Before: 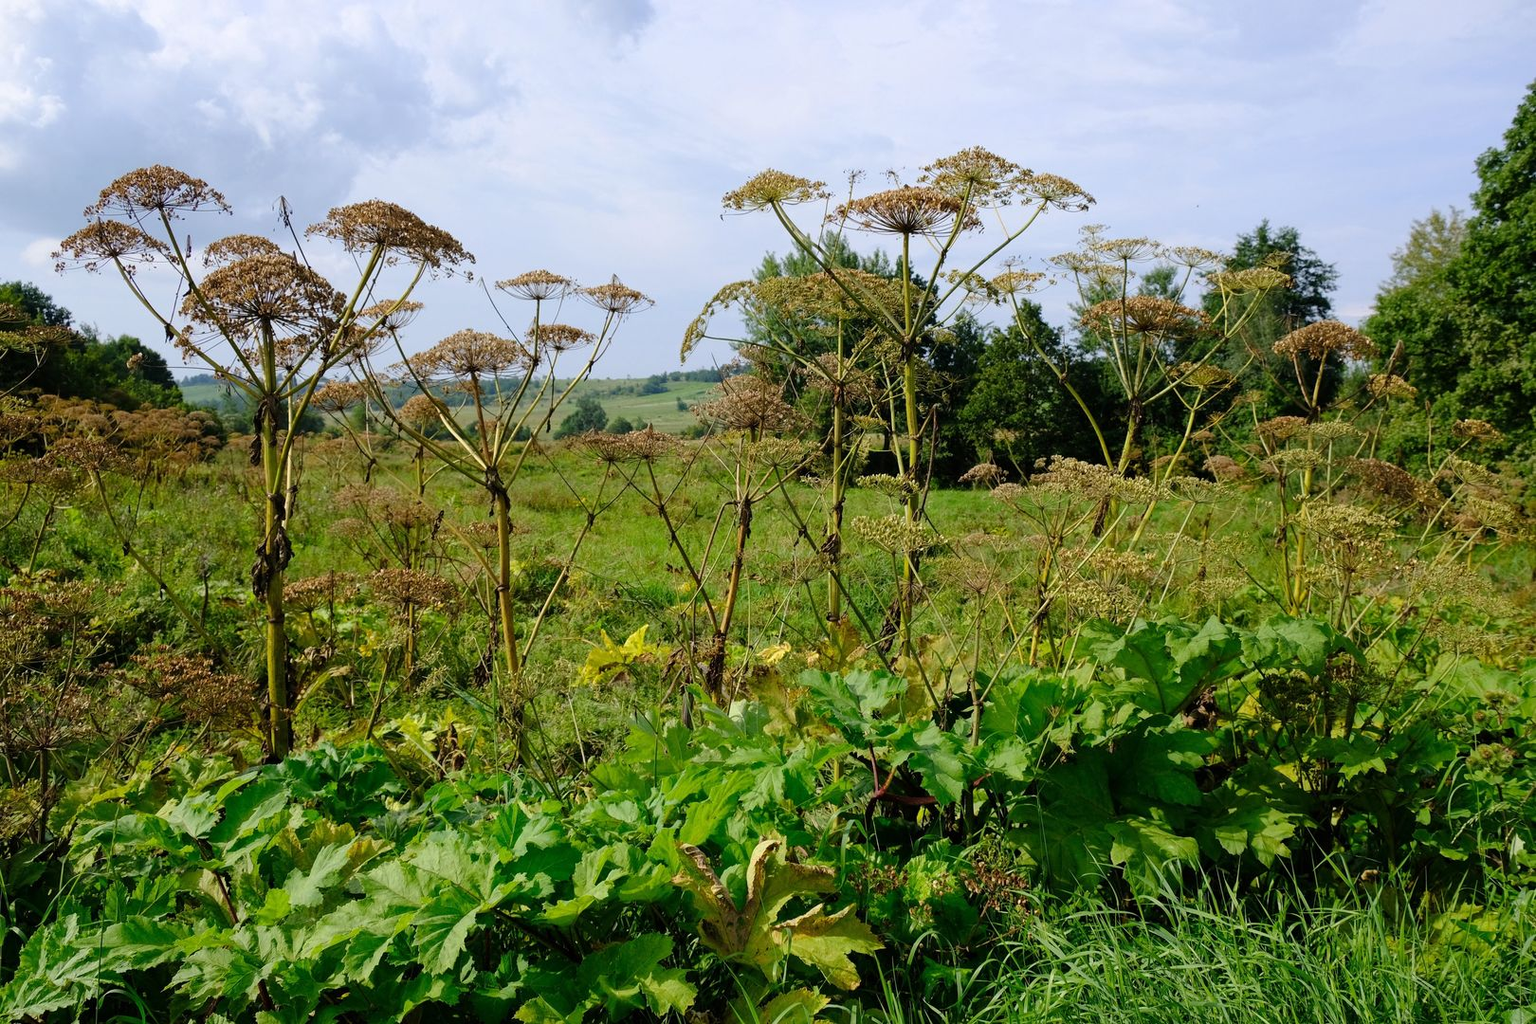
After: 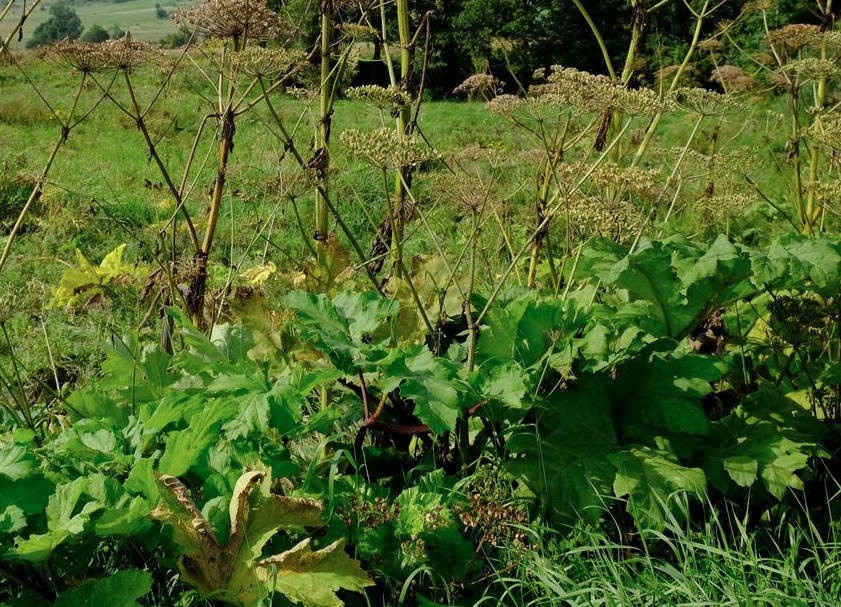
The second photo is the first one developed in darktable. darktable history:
crop: left 34.47%, top 38.446%, right 13.565%, bottom 5.3%
color zones: curves: ch1 [(0.113, 0.438) (0.75, 0.5)]; ch2 [(0.12, 0.526) (0.75, 0.5)]
exposure: black level correction 0.001, compensate exposure bias true, compensate highlight preservation false
